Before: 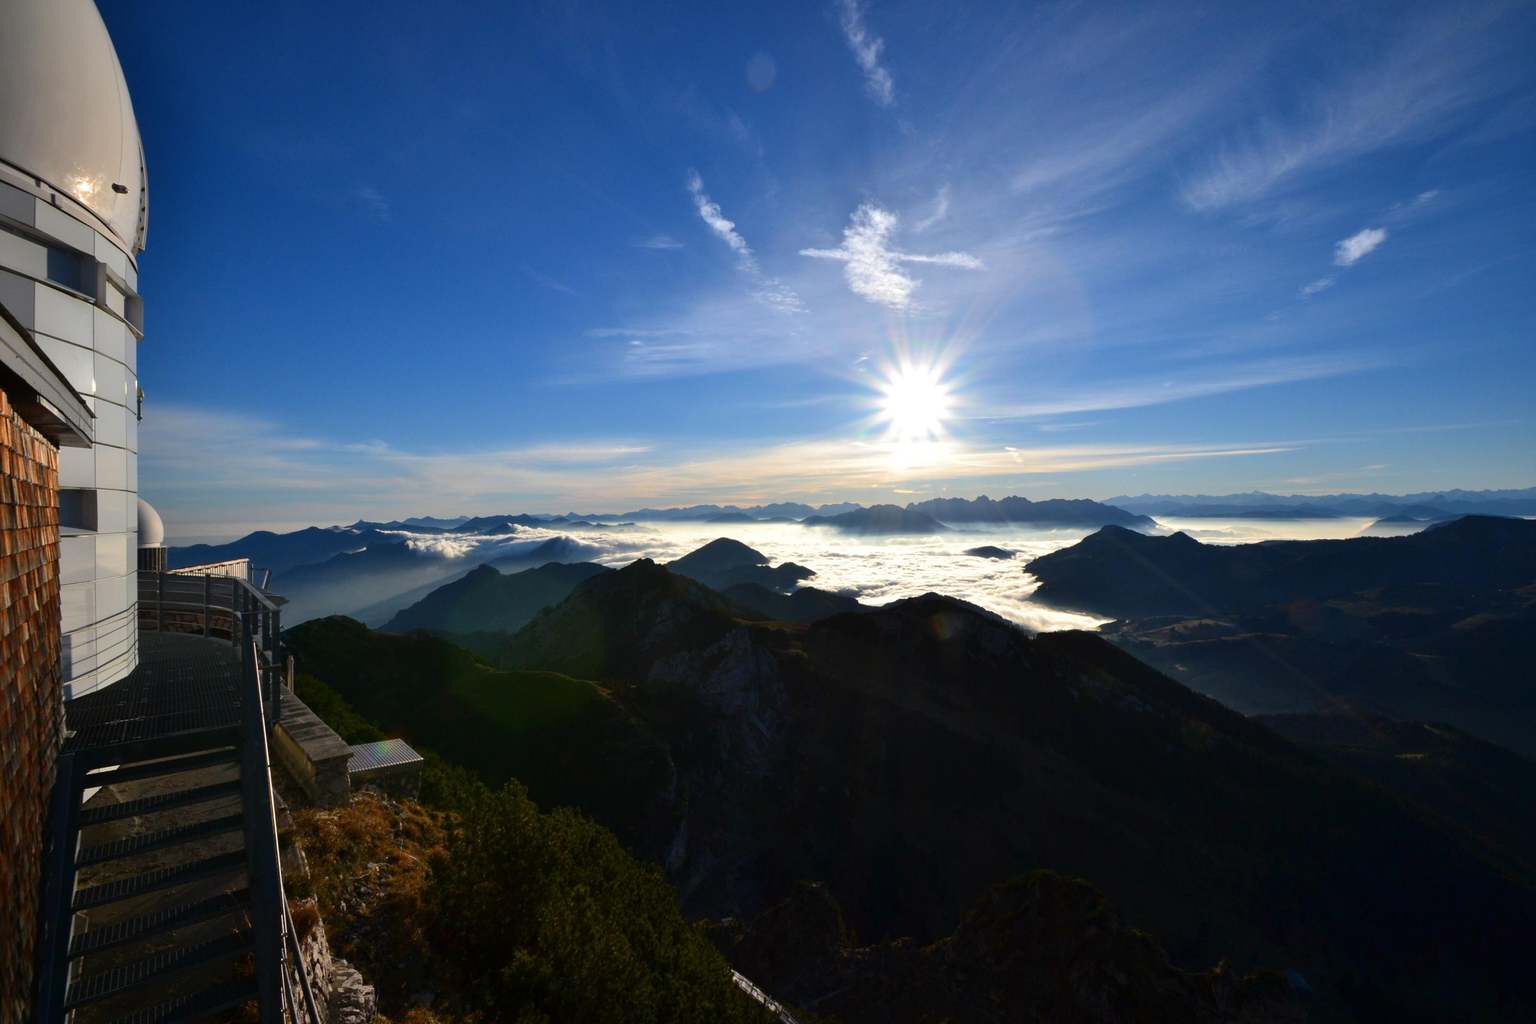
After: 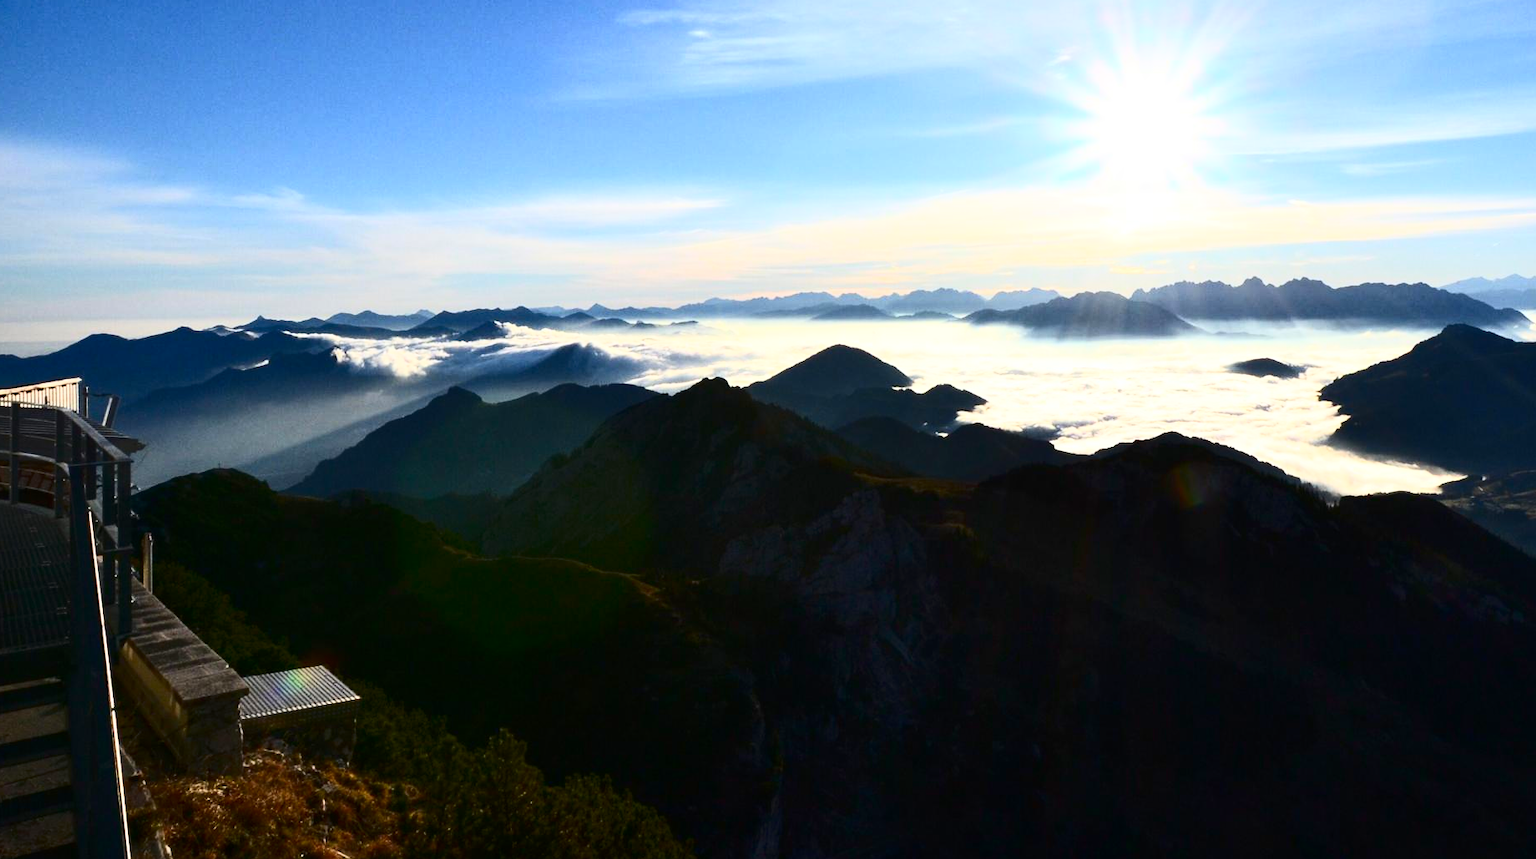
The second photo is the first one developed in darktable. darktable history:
contrast brightness saturation: contrast 0.284
base curve: curves: ch0 [(0, 0) (0.557, 0.834) (1, 1)]
crop: left 12.905%, top 31.456%, right 24.457%, bottom 15.932%
